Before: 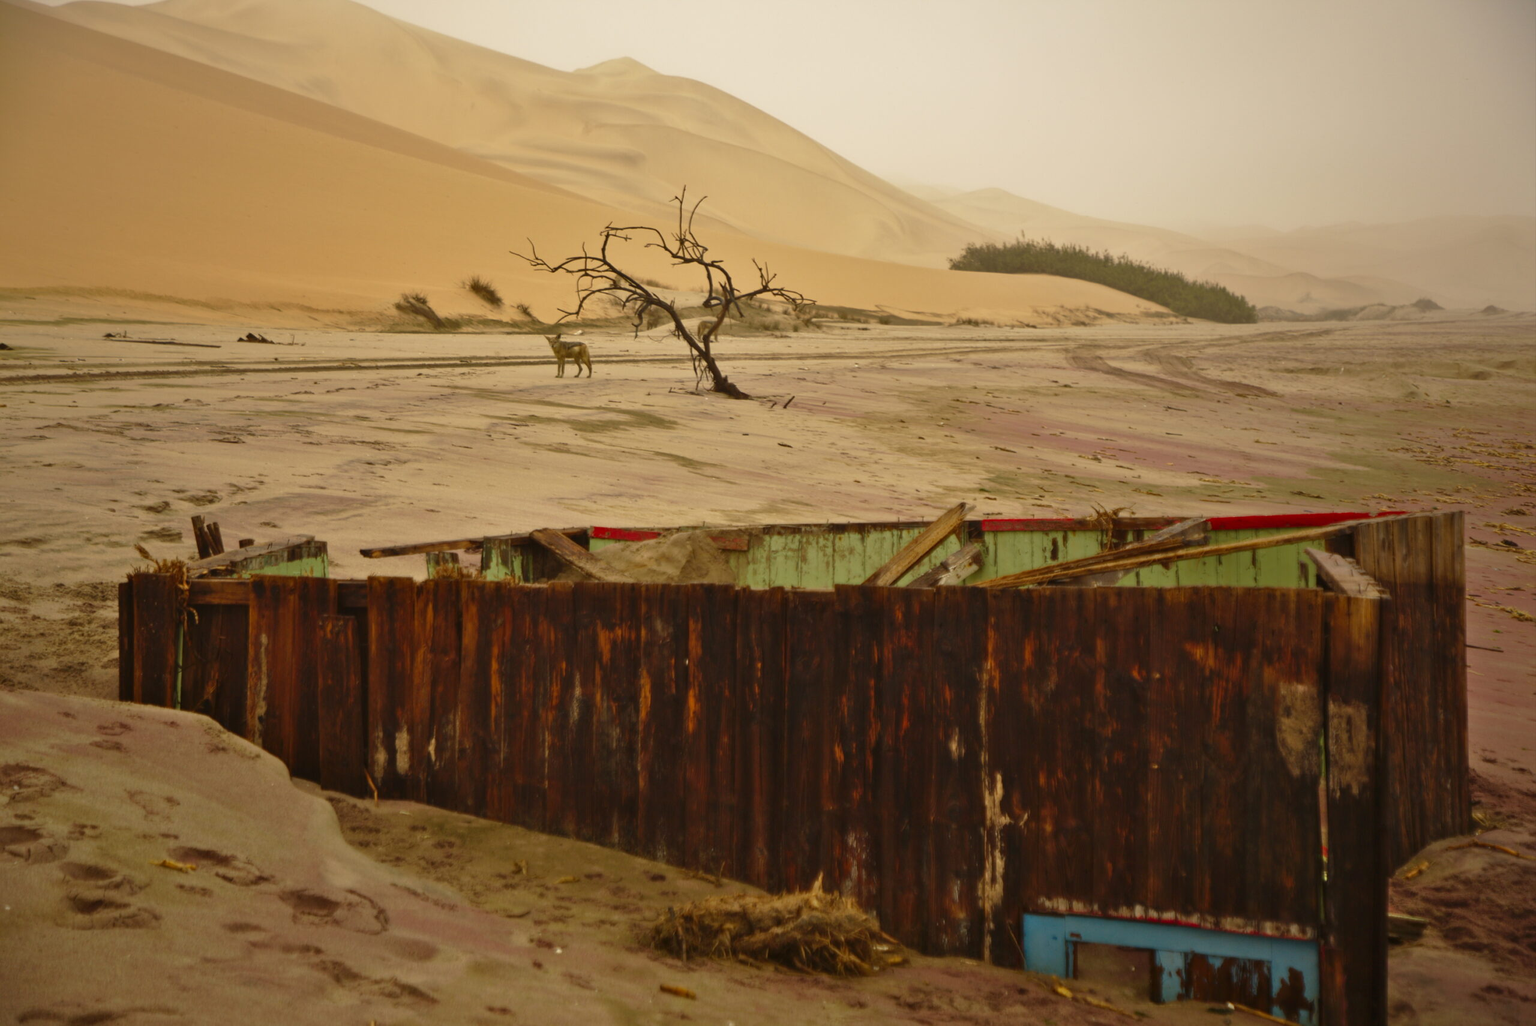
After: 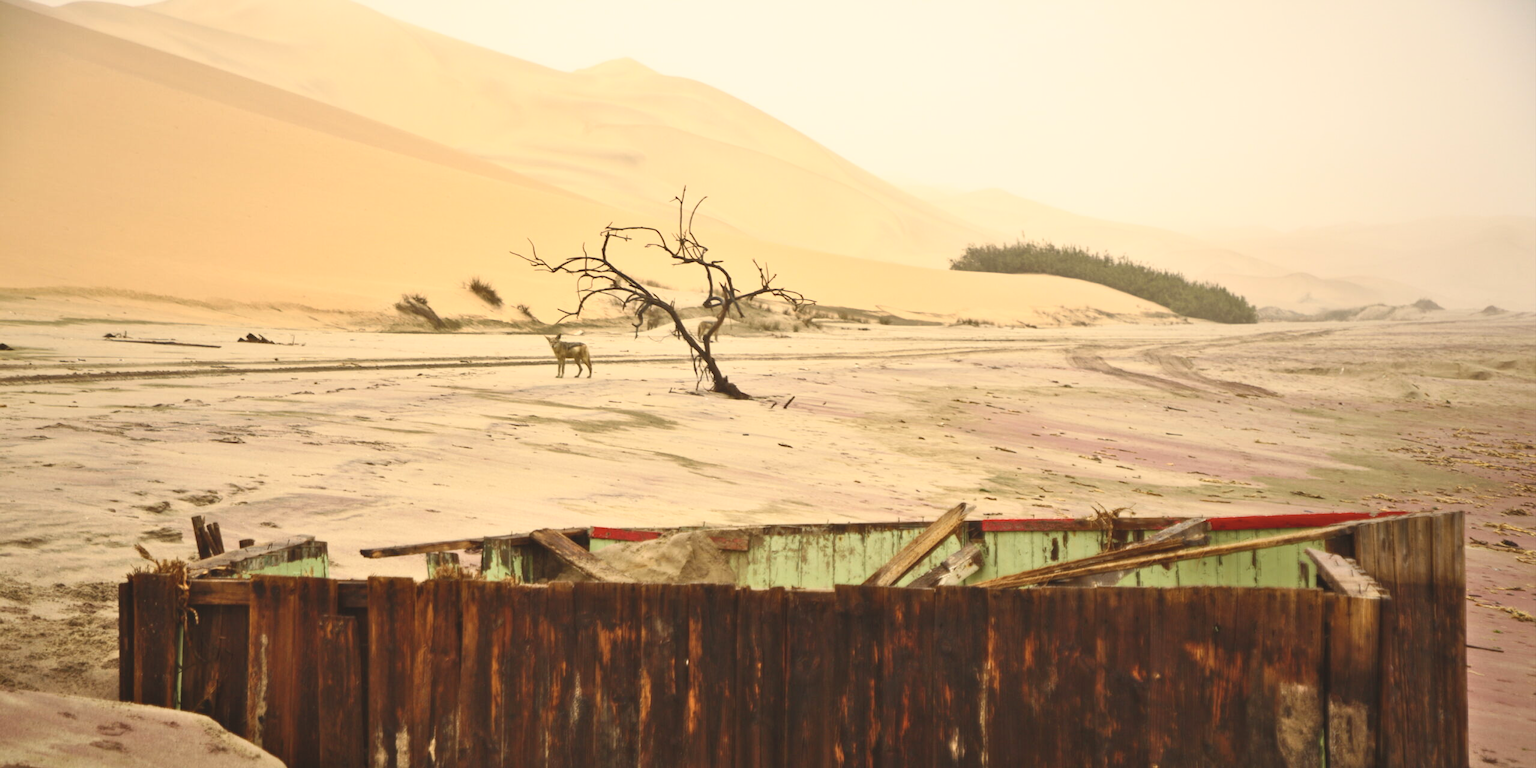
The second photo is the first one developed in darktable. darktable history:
contrast brightness saturation: contrast 0.39, brightness 0.53
crop: bottom 24.967%
